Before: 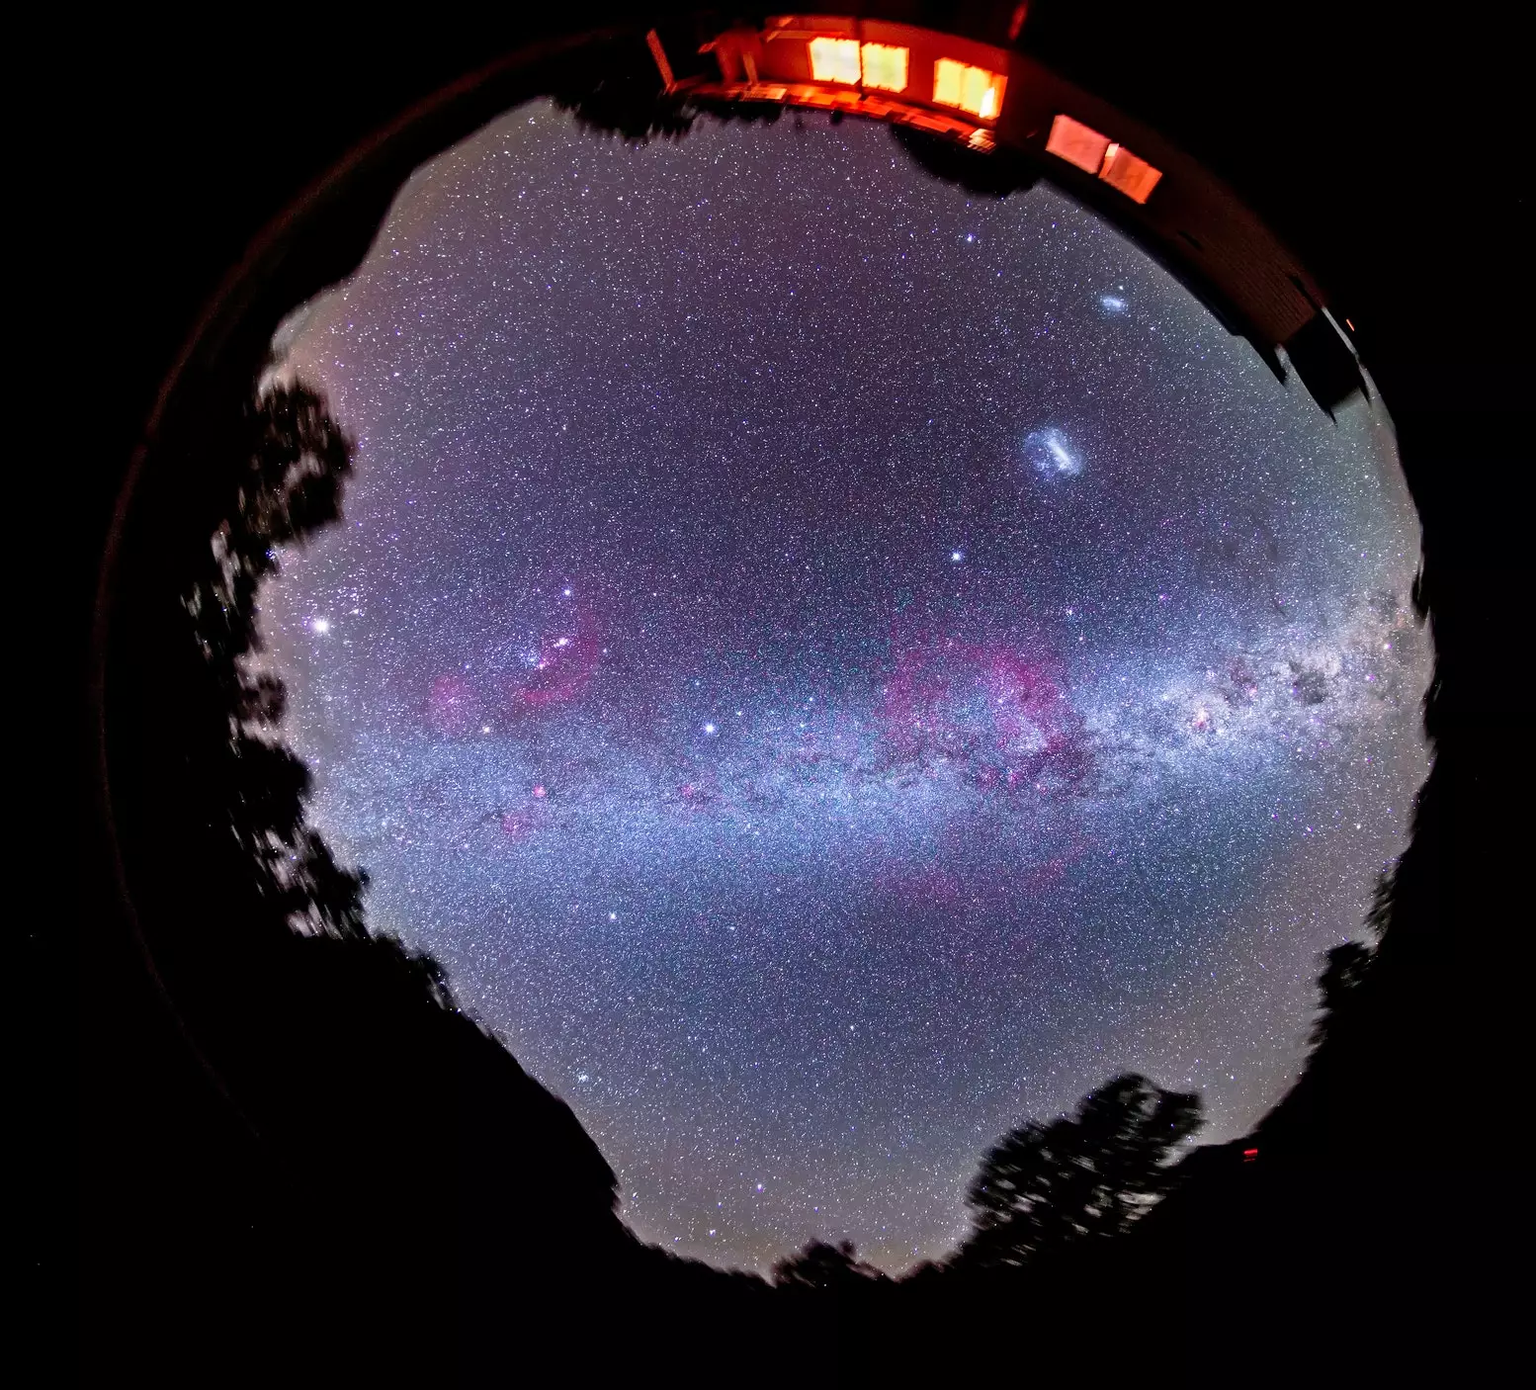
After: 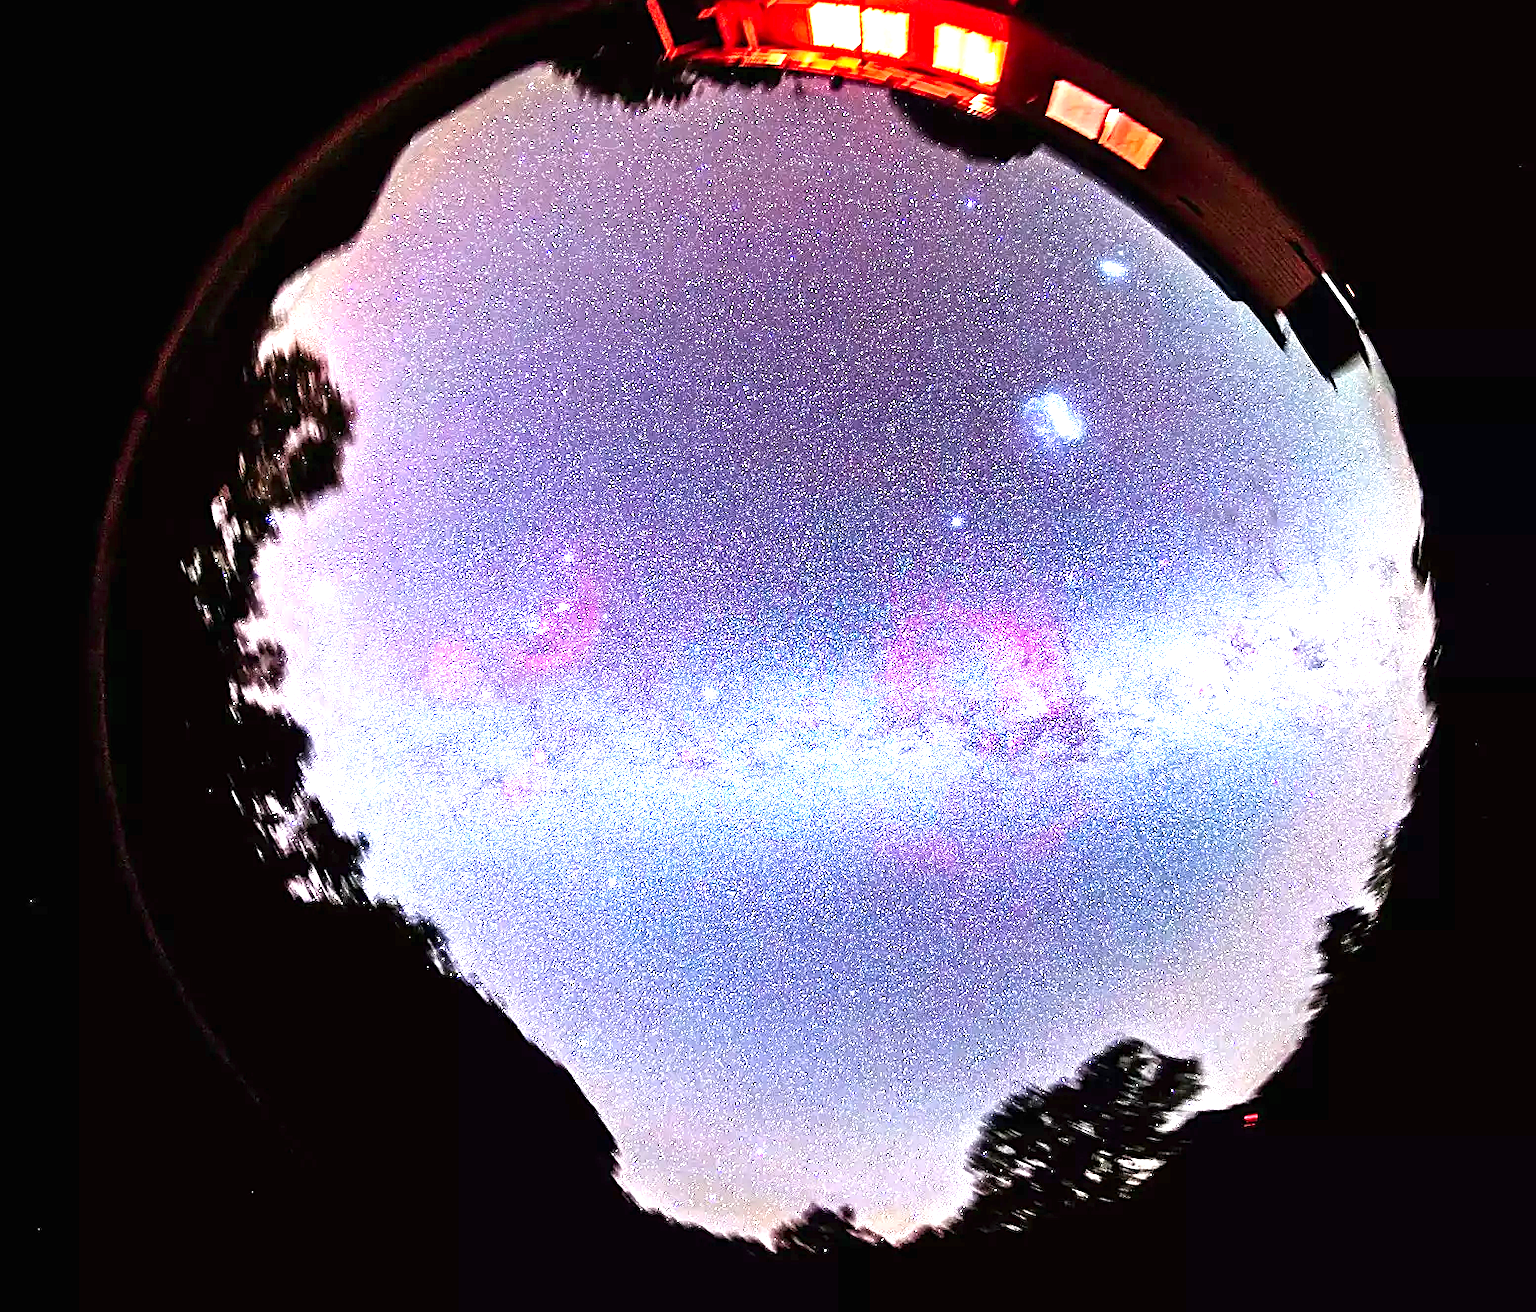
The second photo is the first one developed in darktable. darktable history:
sharpen: on, module defaults
contrast brightness saturation: contrast 0.101, brightness 0.02, saturation 0.015
exposure: black level correction 0, exposure 1.389 EV, compensate highlight preservation false
levels: white 99.93%, levels [0, 0.394, 0.787]
crop and rotate: top 2.498%, bottom 3.037%
